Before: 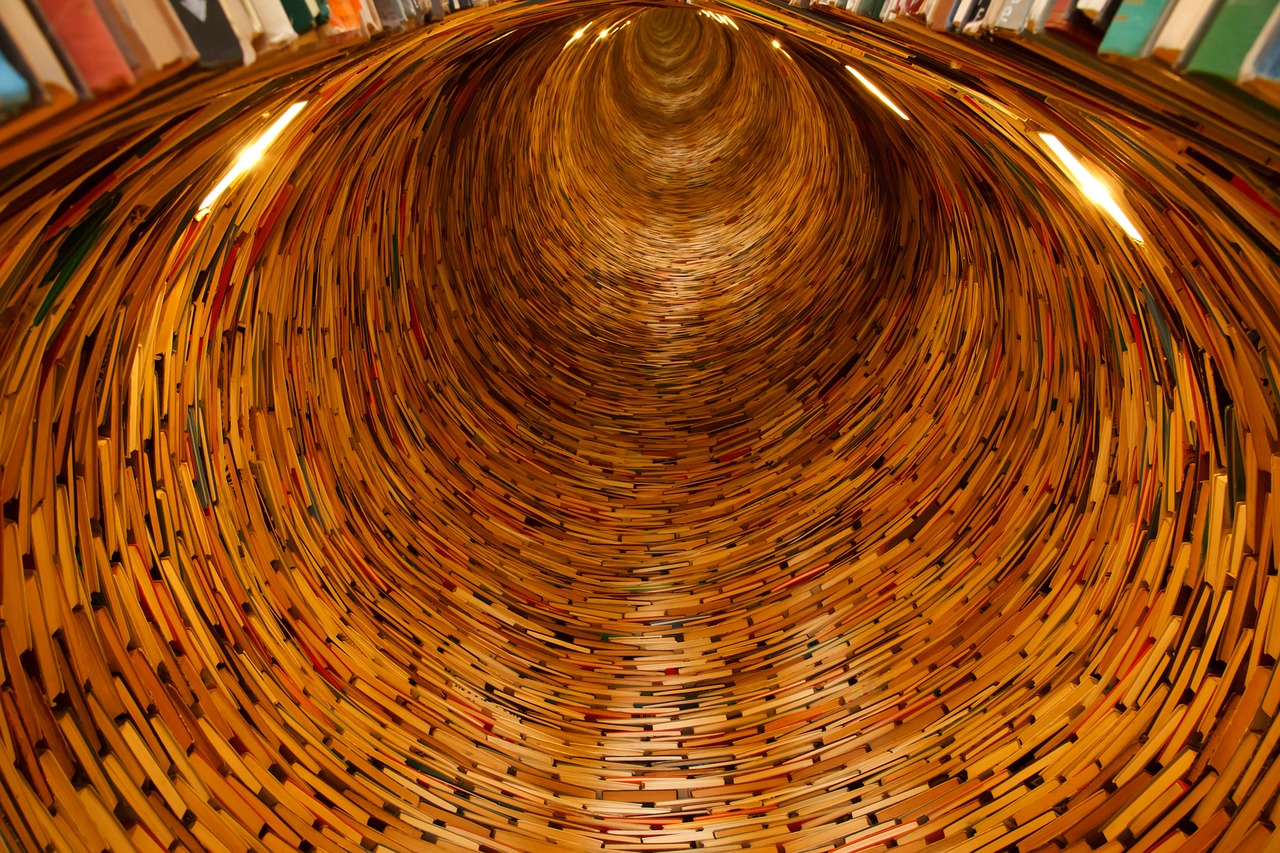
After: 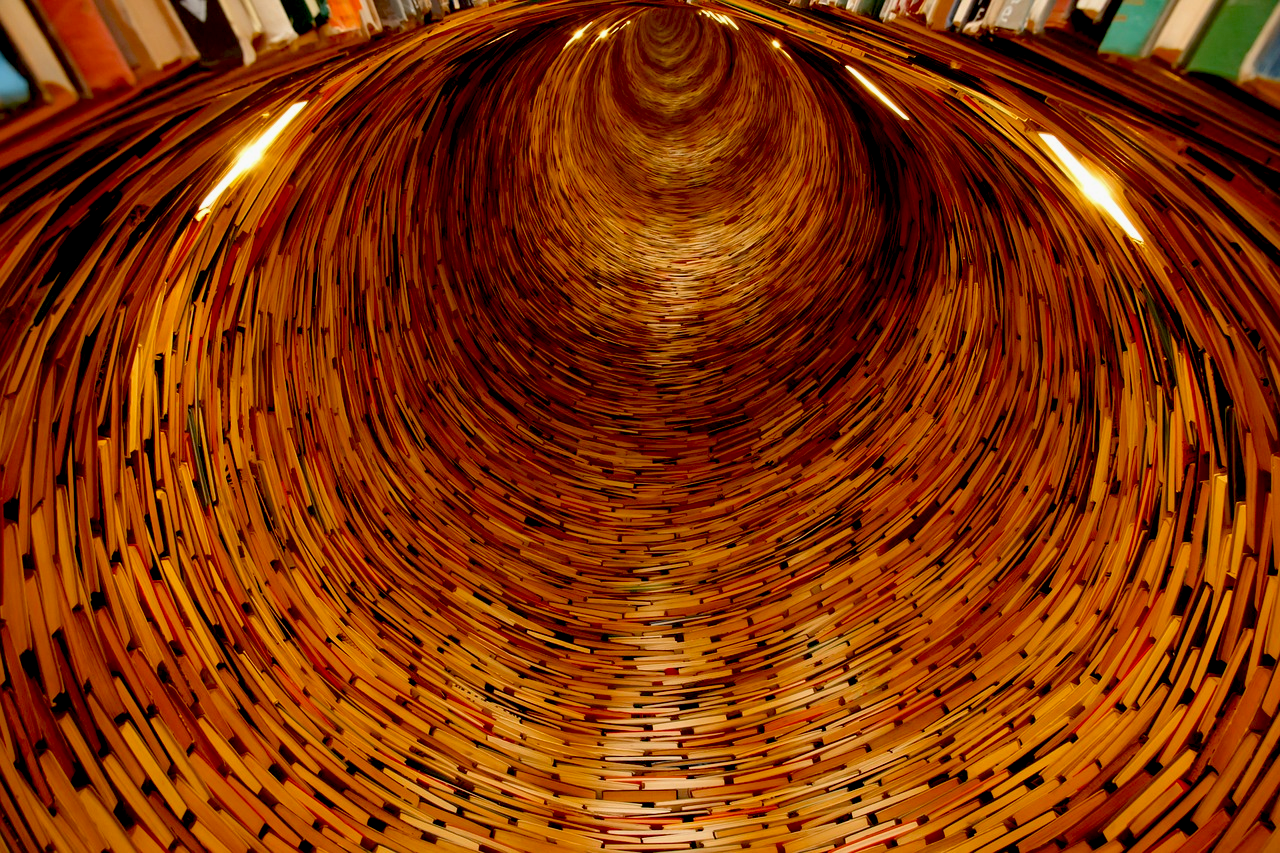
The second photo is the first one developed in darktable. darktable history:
exposure: black level correction 0.027, exposure -0.079 EV, compensate highlight preservation false
